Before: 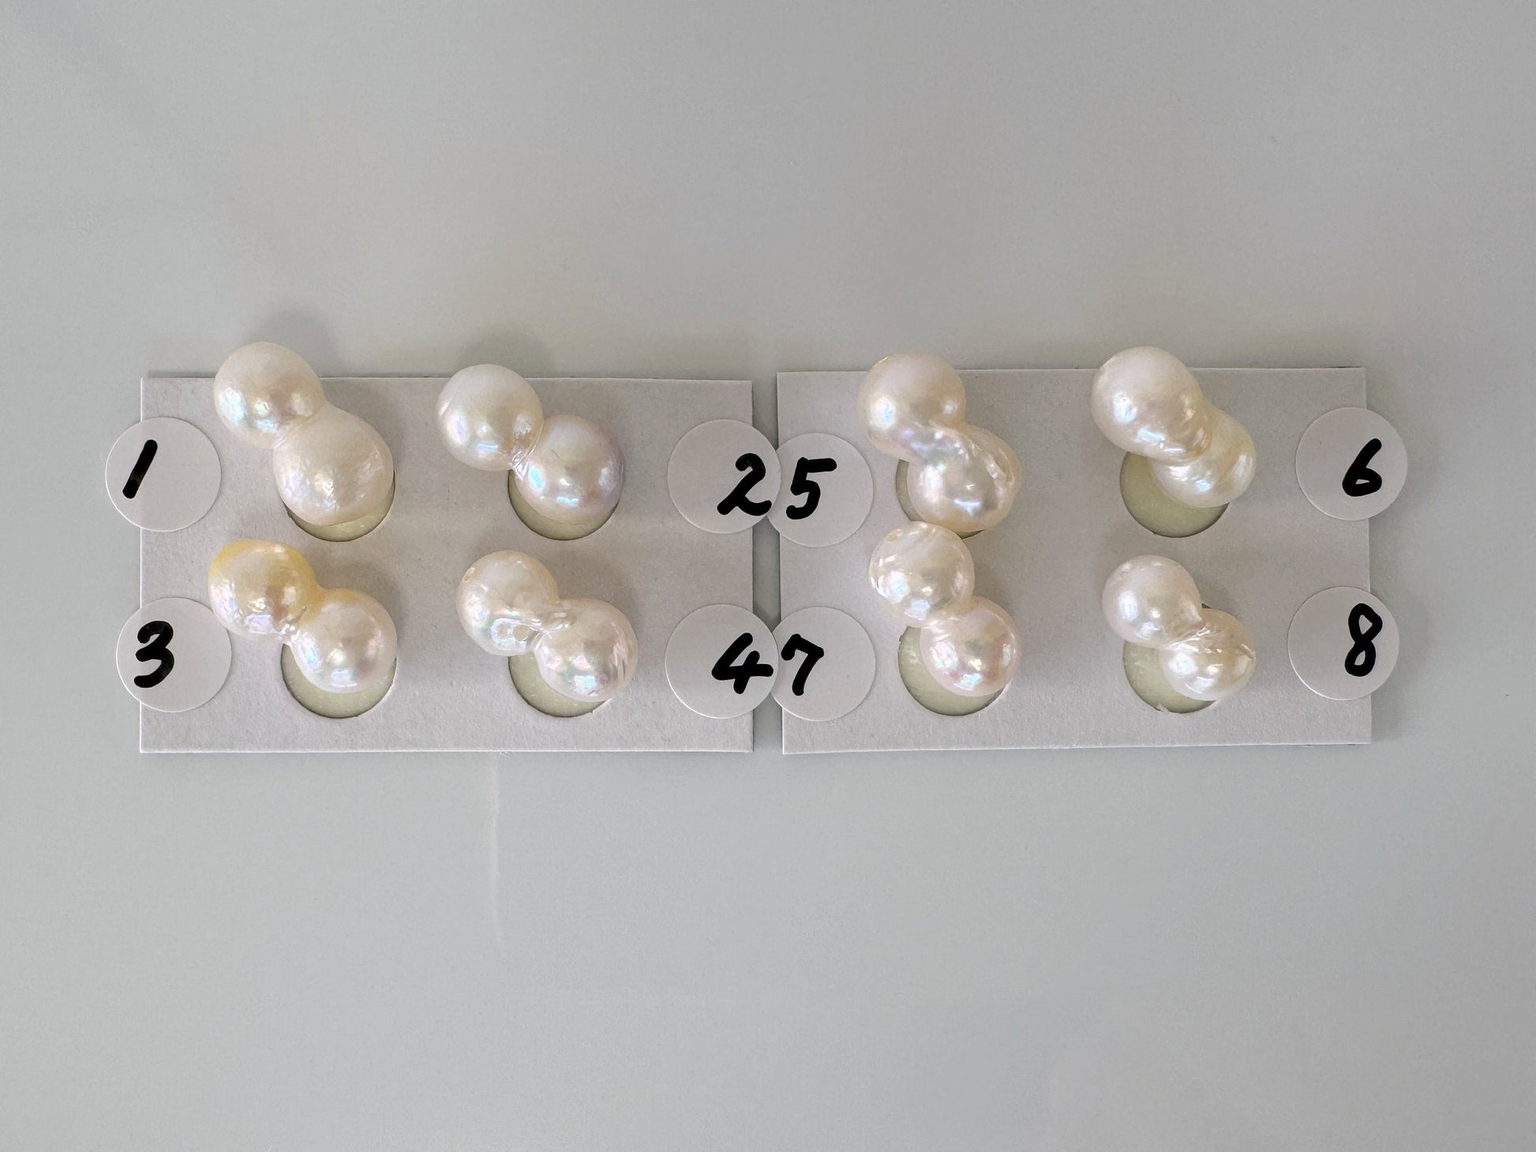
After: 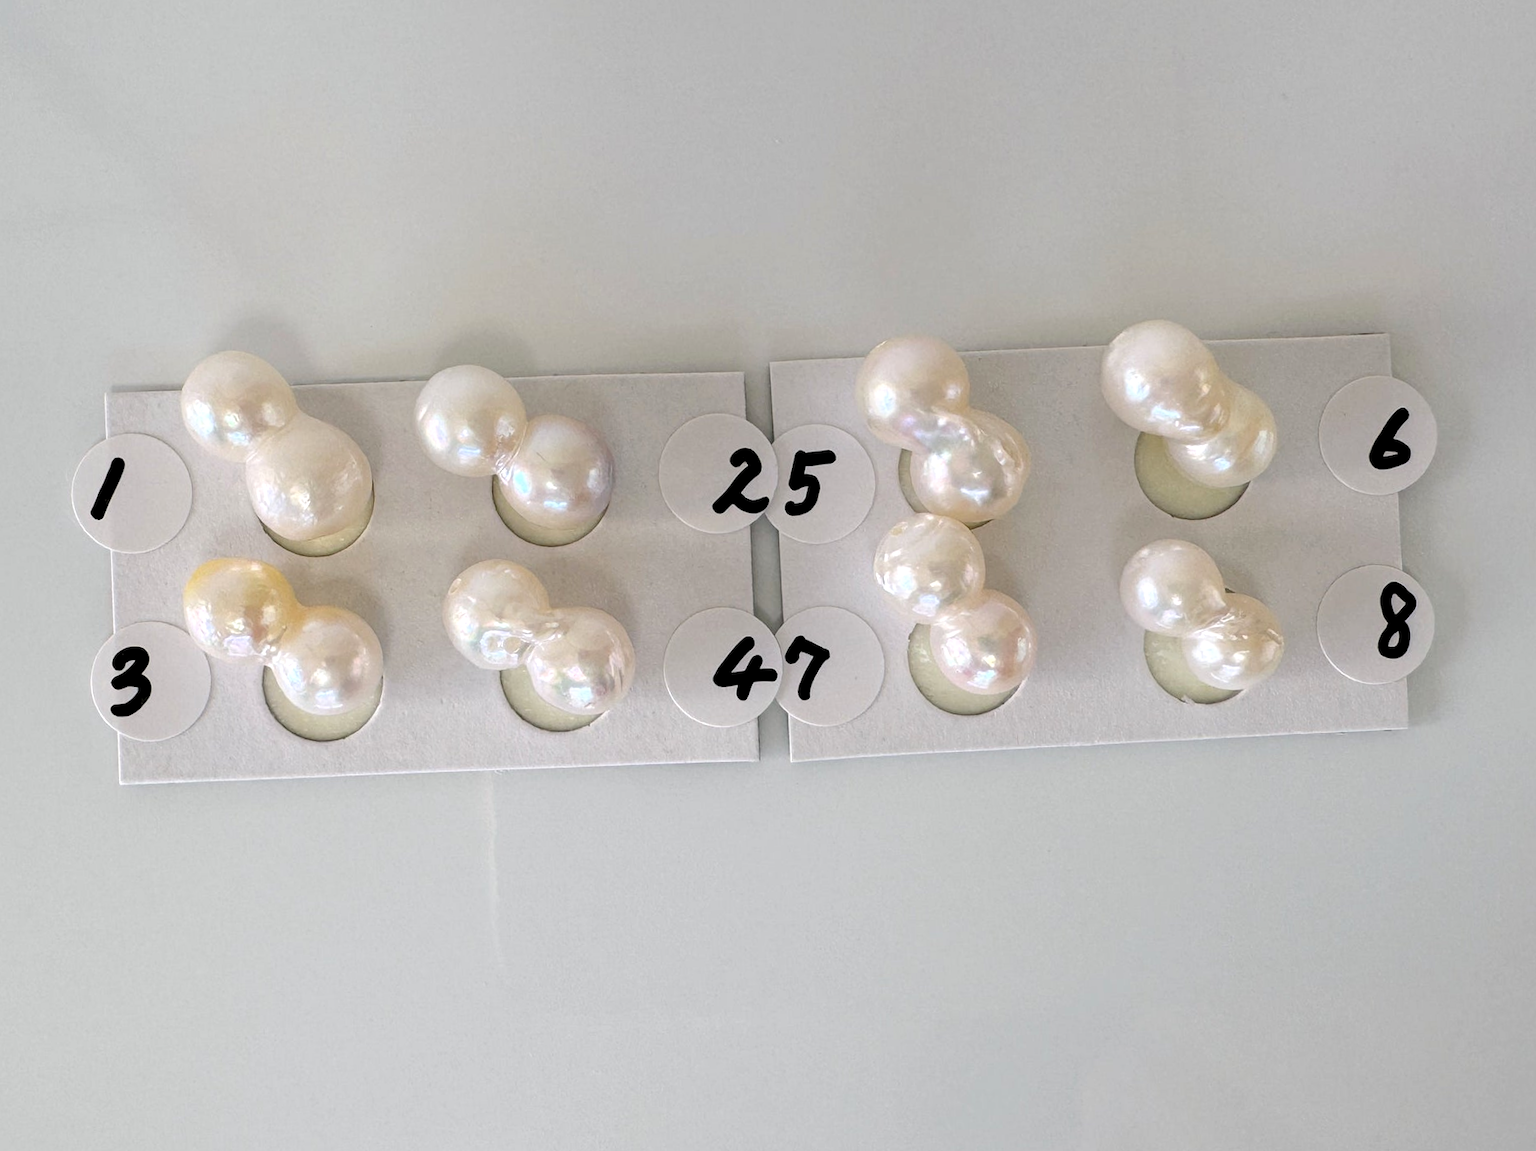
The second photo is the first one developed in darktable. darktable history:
rgb levels: levels [[0.013, 0.434, 0.89], [0, 0.5, 1], [0, 0.5, 1]]
rotate and perspective: rotation -2.12°, lens shift (vertical) 0.009, lens shift (horizontal) -0.008, automatic cropping original format, crop left 0.036, crop right 0.964, crop top 0.05, crop bottom 0.959
